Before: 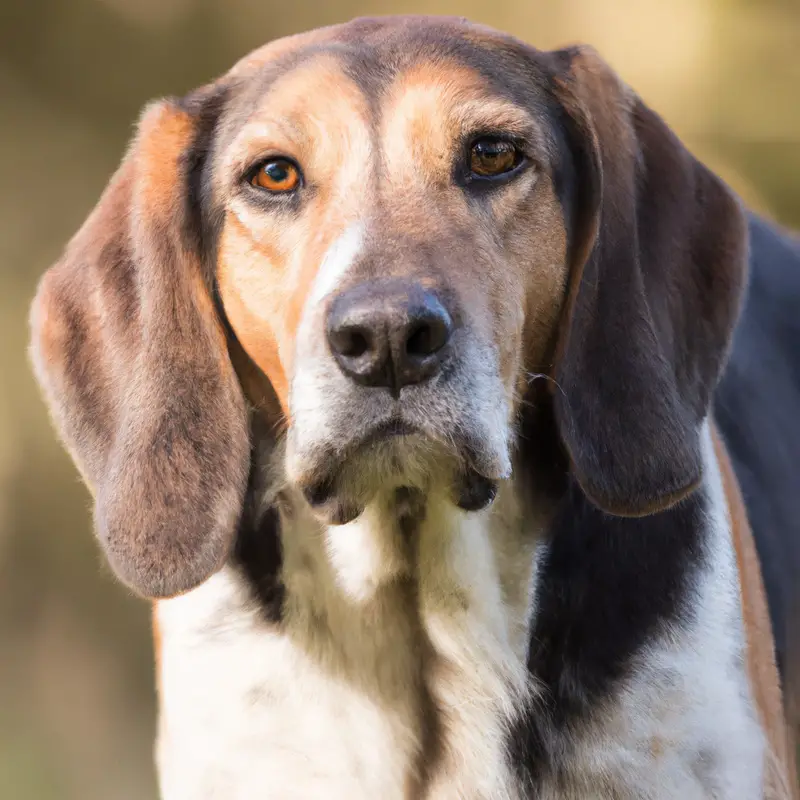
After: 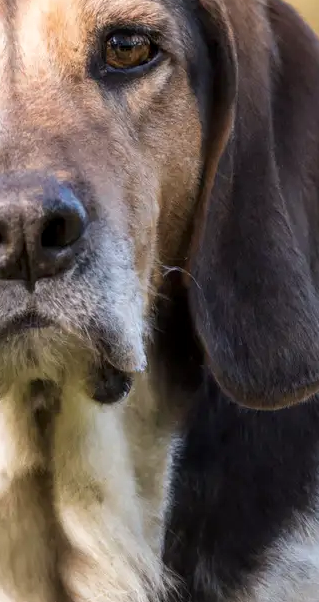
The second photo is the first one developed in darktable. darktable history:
local contrast: on, module defaults
crop: left 45.721%, top 13.393%, right 14.118%, bottom 10.01%
